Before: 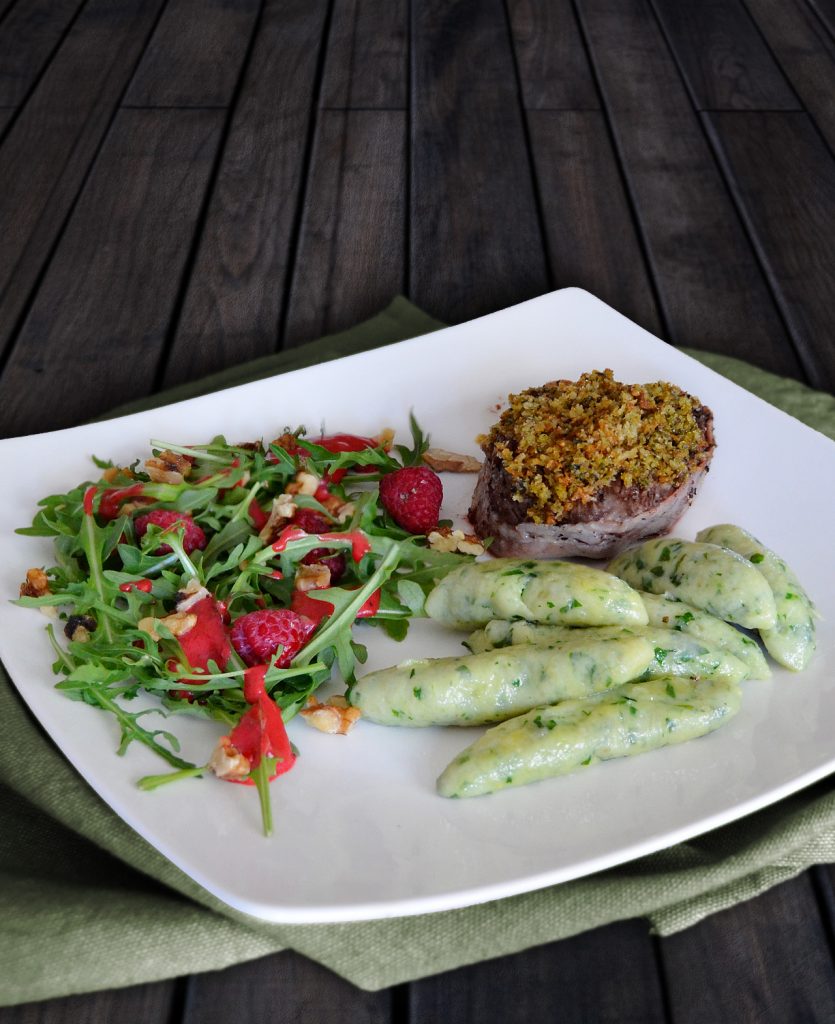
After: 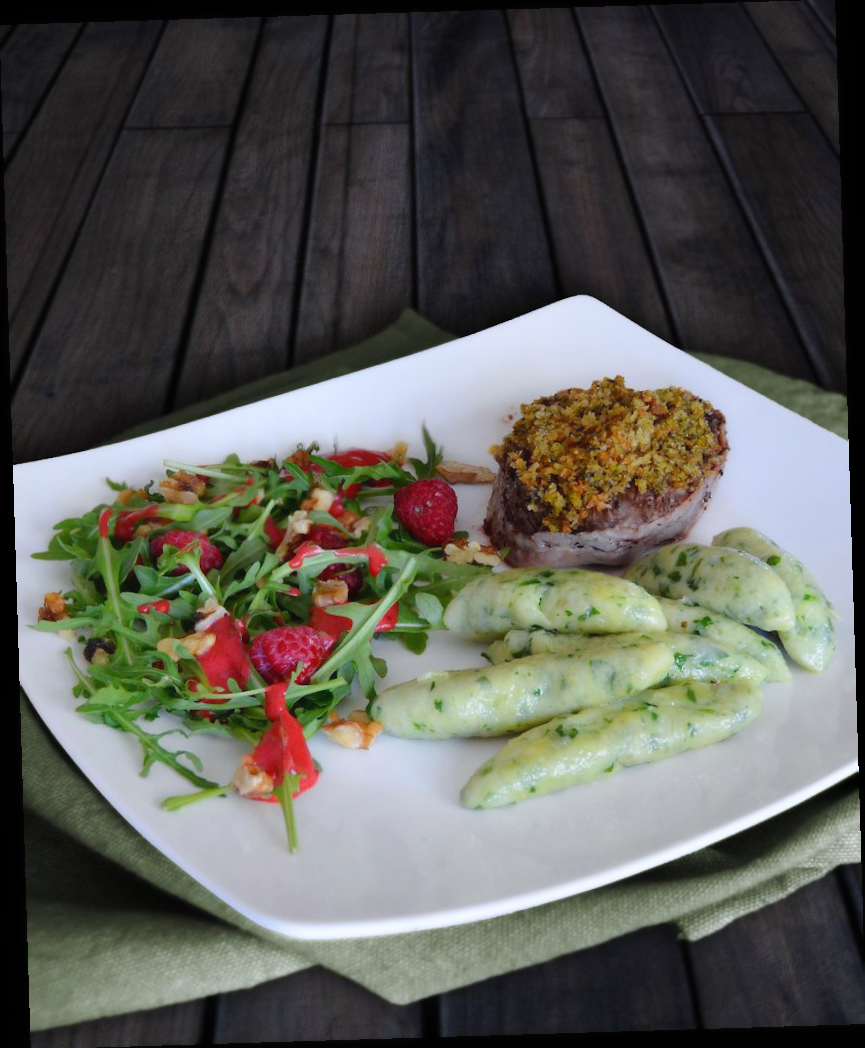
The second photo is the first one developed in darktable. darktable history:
white balance: red 0.98, blue 1.034
contrast equalizer: octaves 7, y [[0.502, 0.505, 0.512, 0.529, 0.564, 0.588], [0.5 ×6], [0.502, 0.505, 0.512, 0.529, 0.564, 0.588], [0, 0.001, 0.001, 0.004, 0.008, 0.011], [0, 0.001, 0.001, 0.004, 0.008, 0.011]], mix -1
rotate and perspective: rotation -1.75°, automatic cropping off
